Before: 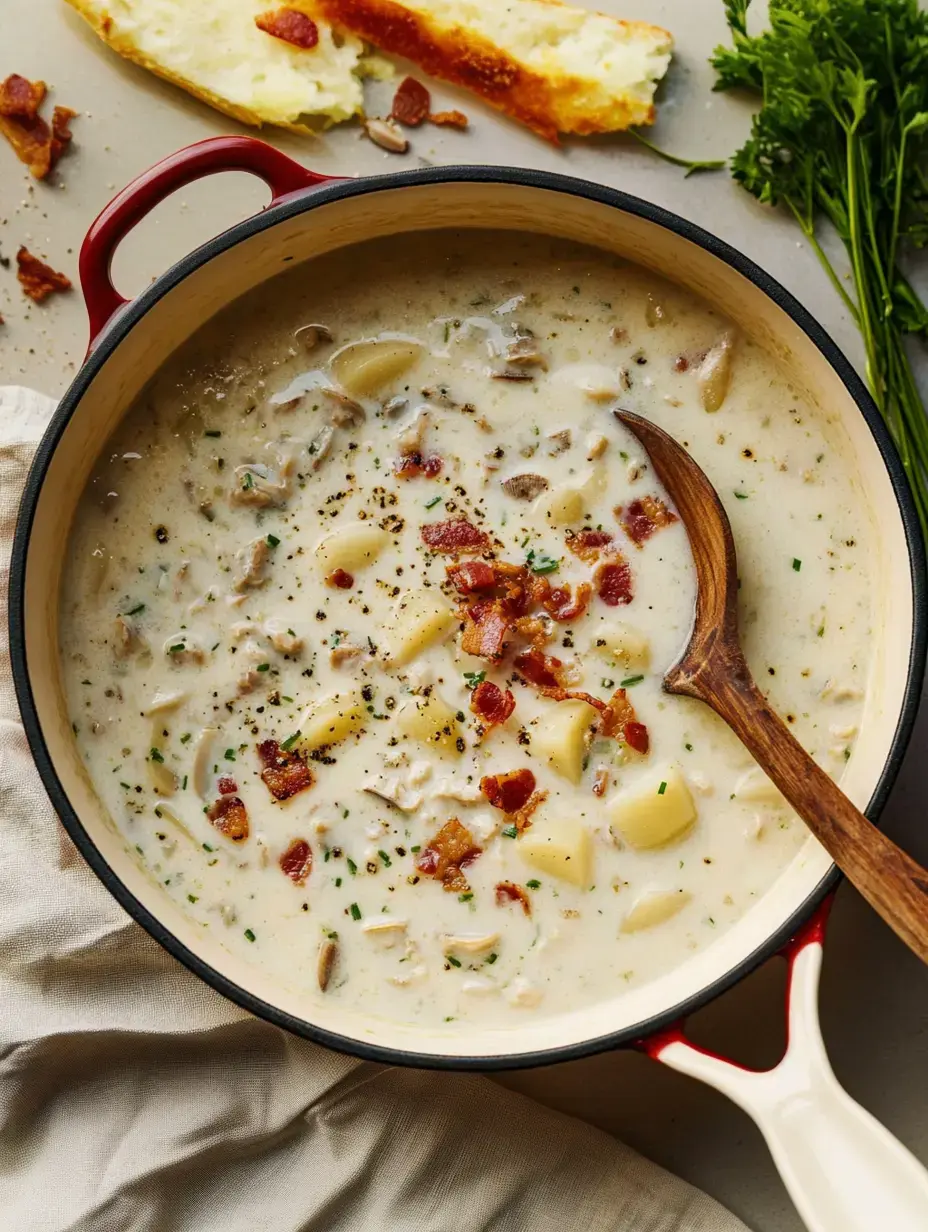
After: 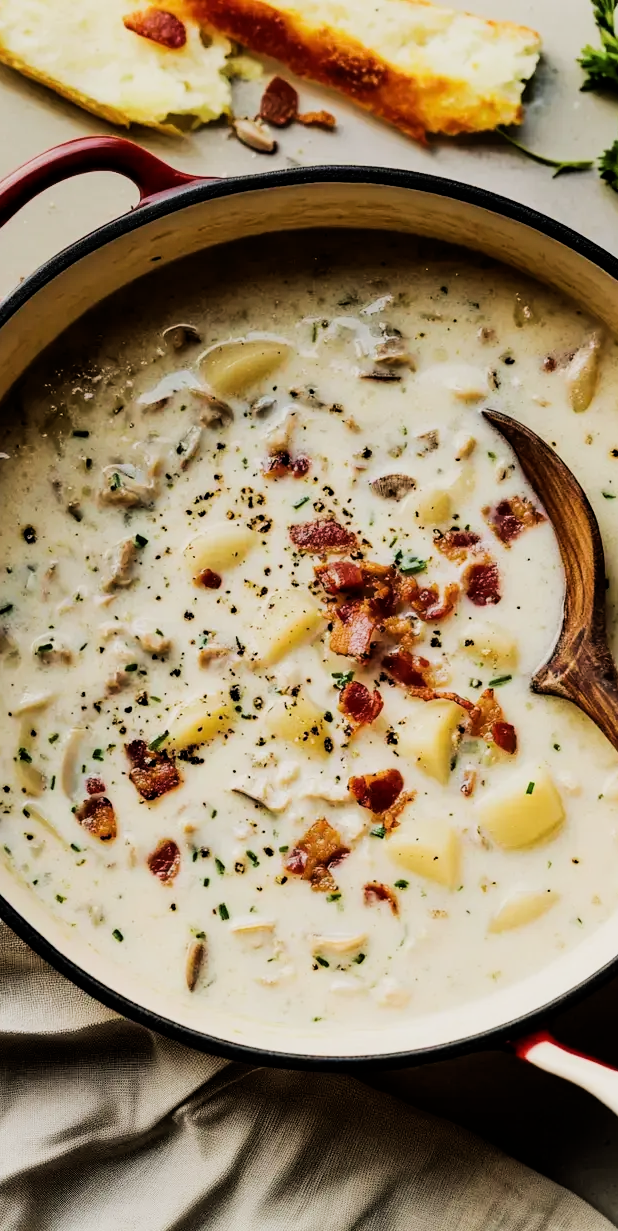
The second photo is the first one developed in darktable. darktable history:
tone equalizer: -8 EV -0.417 EV, -7 EV -0.389 EV, -6 EV -0.333 EV, -5 EV -0.222 EV, -3 EV 0.222 EV, -2 EV 0.333 EV, -1 EV 0.389 EV, +0 EV 0.417 EV, edges refinement/feathering 500, mask exposure compensation -1.57 EV, preserve details no
filmic rgb: black relative exposure -5 EV, hardness 2.88, contrast 1.2, highlights saturation mix -30%
crop and rotate: left 14.292%, right 19.041%
